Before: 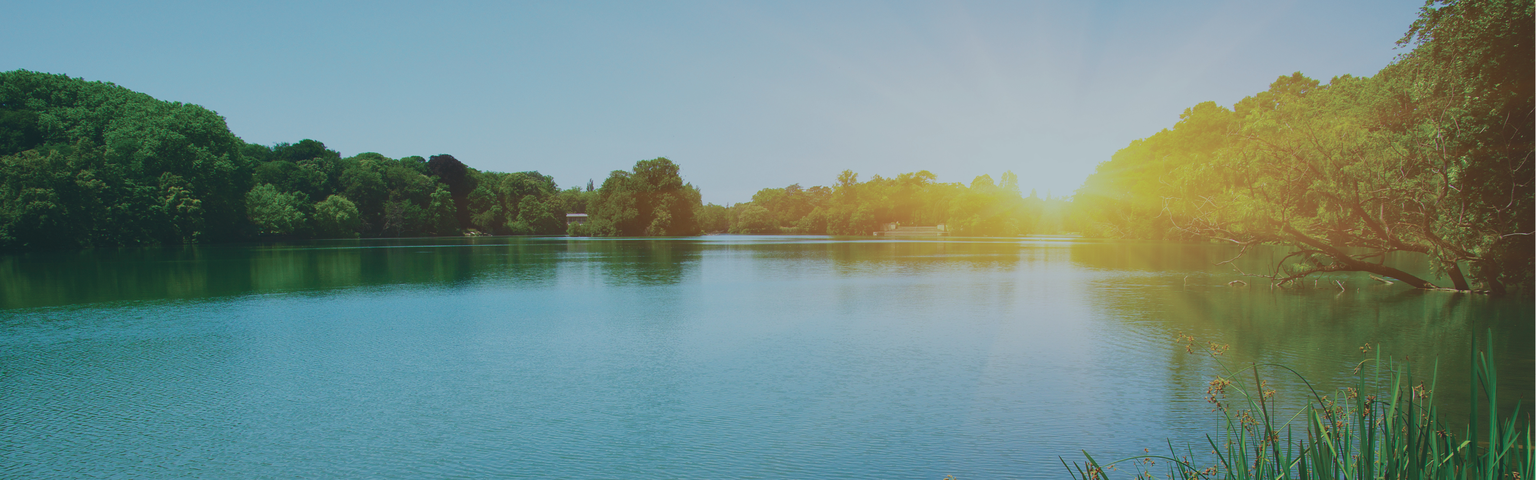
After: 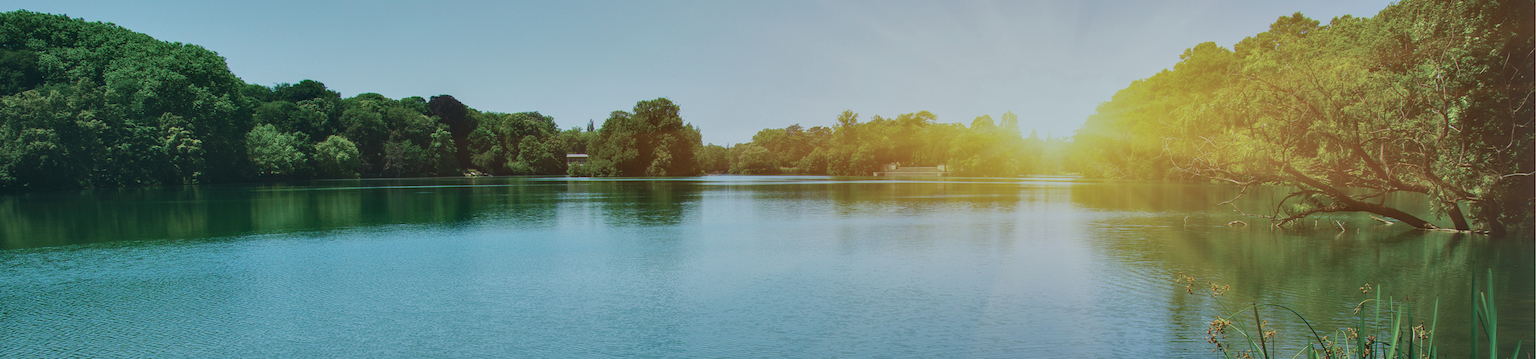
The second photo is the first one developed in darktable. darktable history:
shadows and highlights: shadows 29.61, highlights -30.47, low approximation 0.01, soften with gaussian
crop and rotate: top 12.5%, bottom 12.5%
local contrast: detail 150%
